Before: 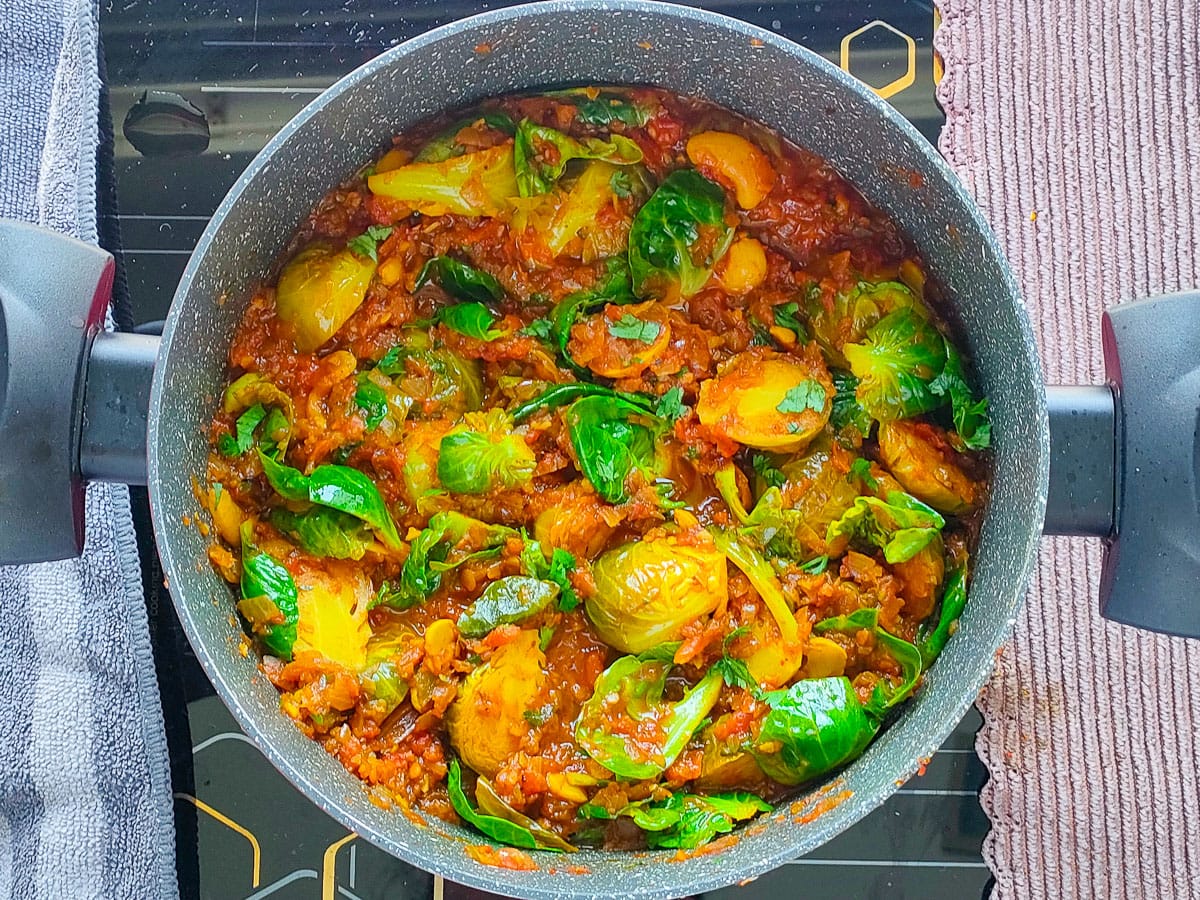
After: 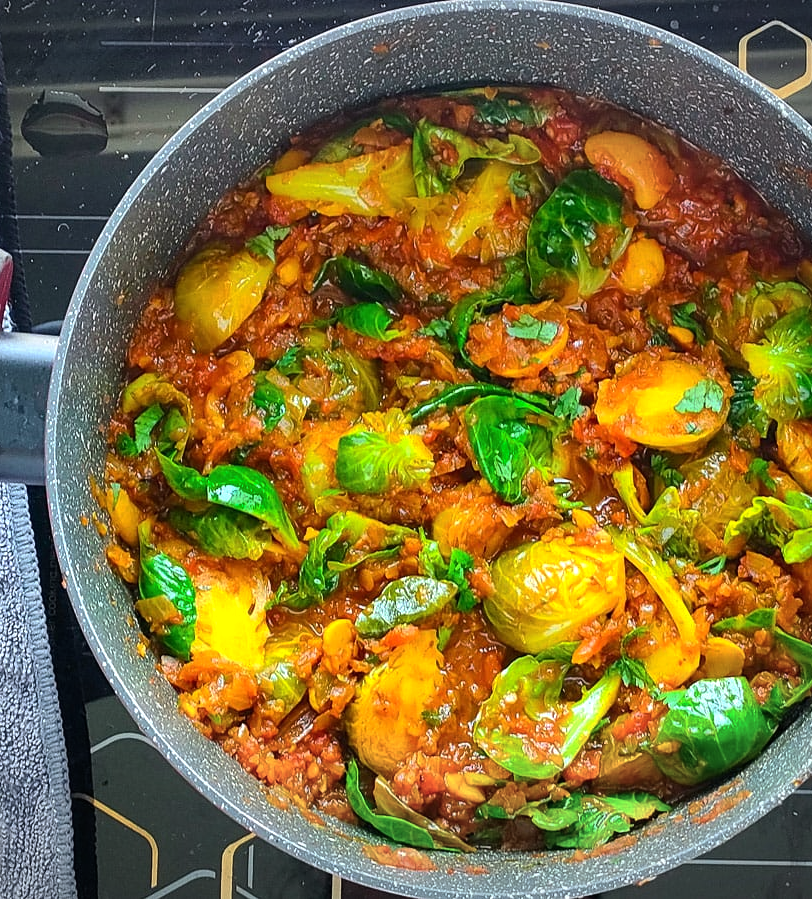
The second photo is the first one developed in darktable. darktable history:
vignetting: fall-off start 97.84%, fall-off radius 98.92%, width/height ratio 1.364
tone equalizer: -8 EV -0.433 EV, -7 EV -0.423 EV, -6 EV -0.335 EV, -5 EV -0.256 EV, -3 EV 0.201 EV, -2 EV 0.317 EV, -1 EV 0.372 EV, +0 EV 0.438 EV, edges refinement/feathering 500, mask exposure compensation -1.57 EV, preserve details no
crop and rotate: left 8.551%, right 23.74%
base curve: curves: ch0 [(0, 0) (0.74, 0.67) (1, 1)], preserve colors none
